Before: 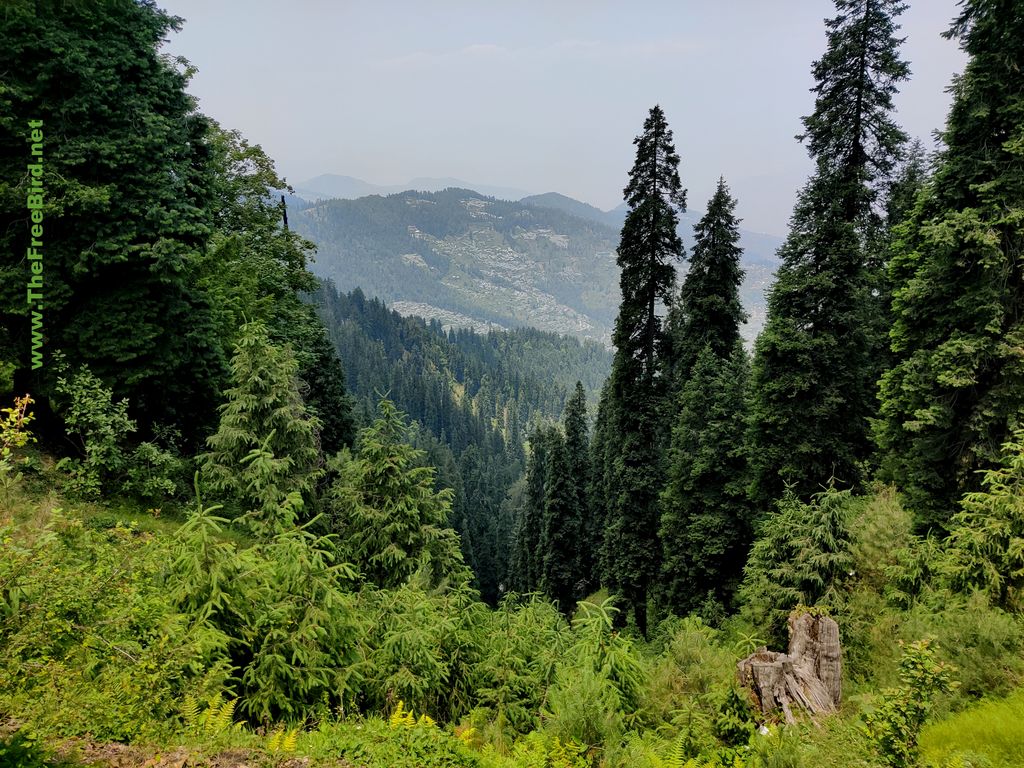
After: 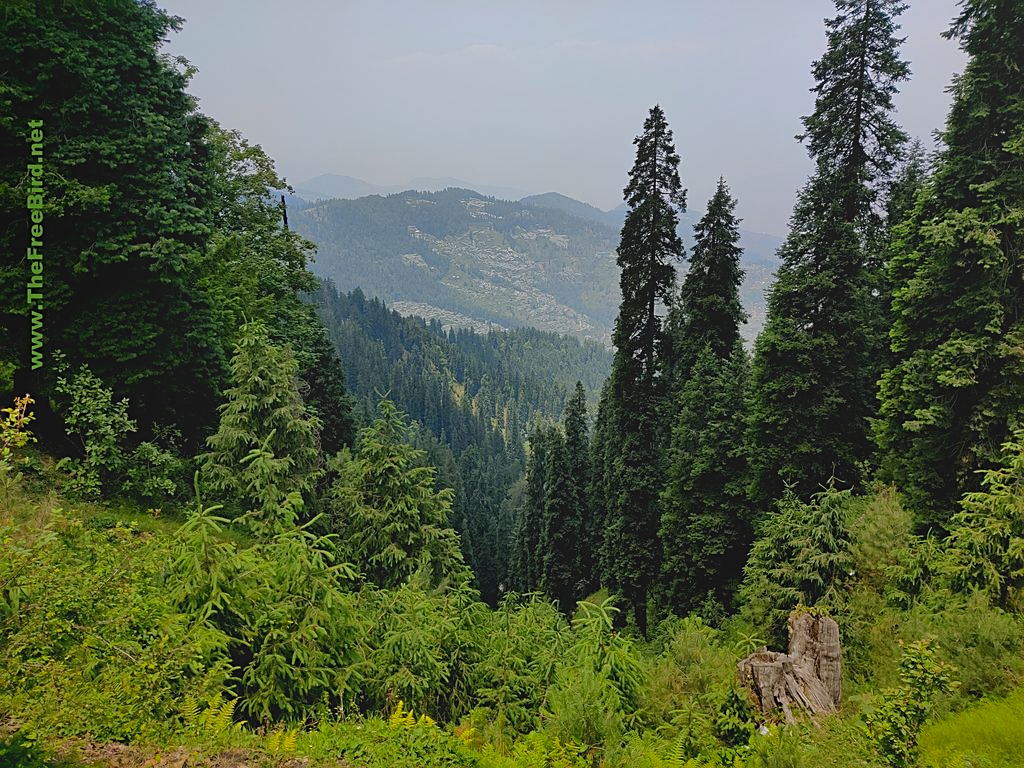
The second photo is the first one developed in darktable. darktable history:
sharpen: on, module defaults
local contrast: detail 70%
